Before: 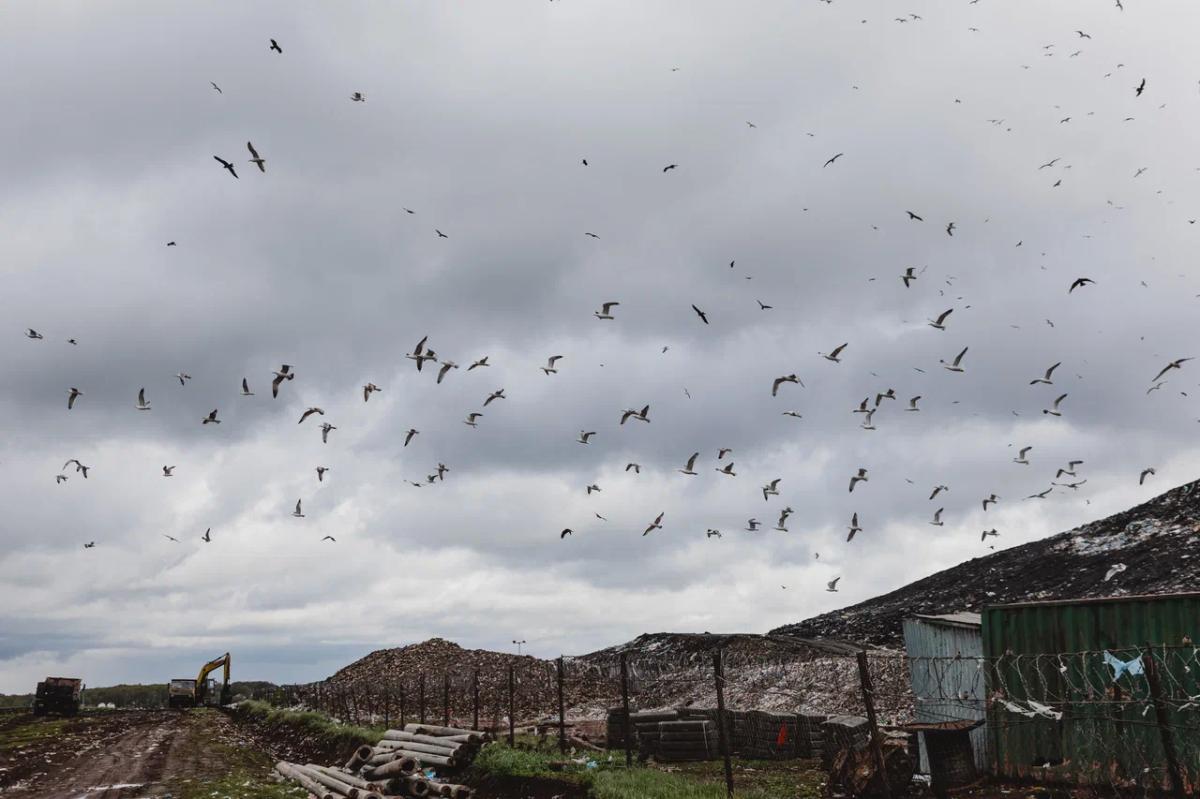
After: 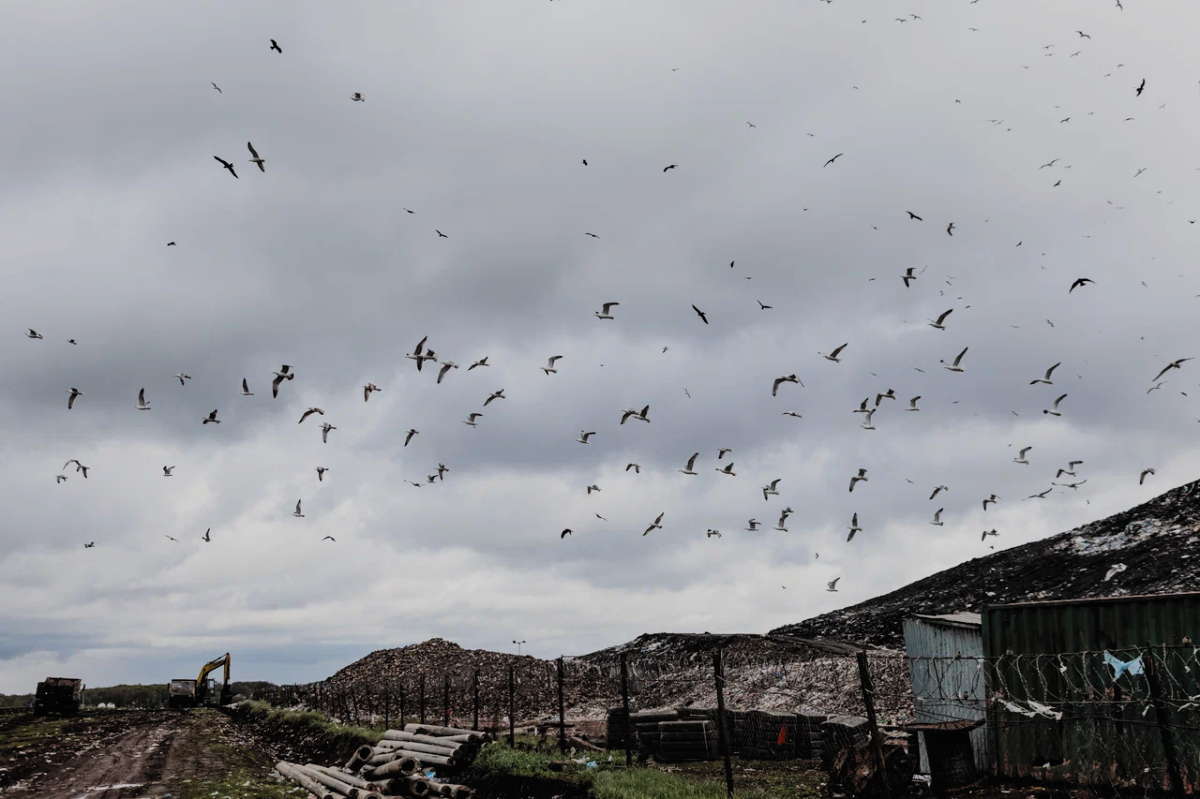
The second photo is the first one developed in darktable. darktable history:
filmic rgb: black relative exposure -7.65 EV, white relative exposure 3.96 EV, hardness 4.01, contrast 1.095, highlights saturation mix -28.65%, color science v6 (2022)
